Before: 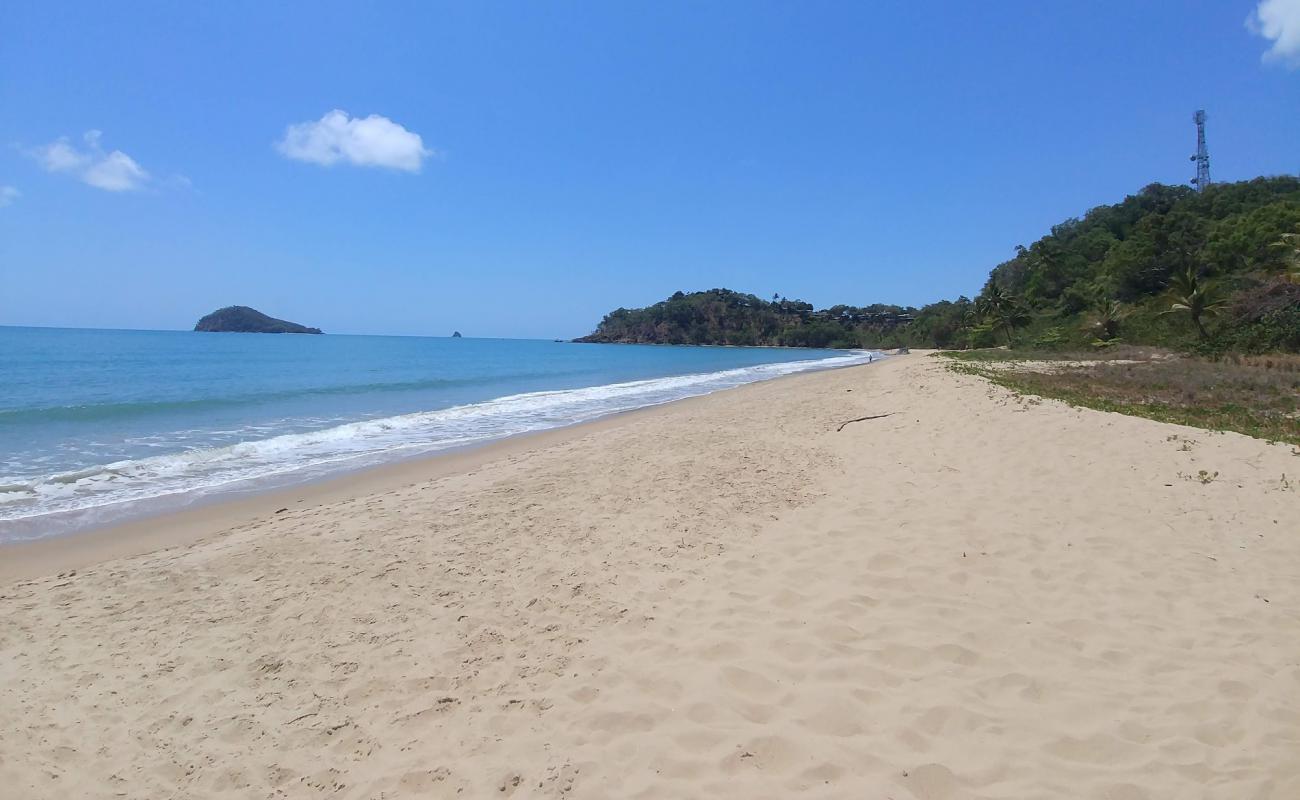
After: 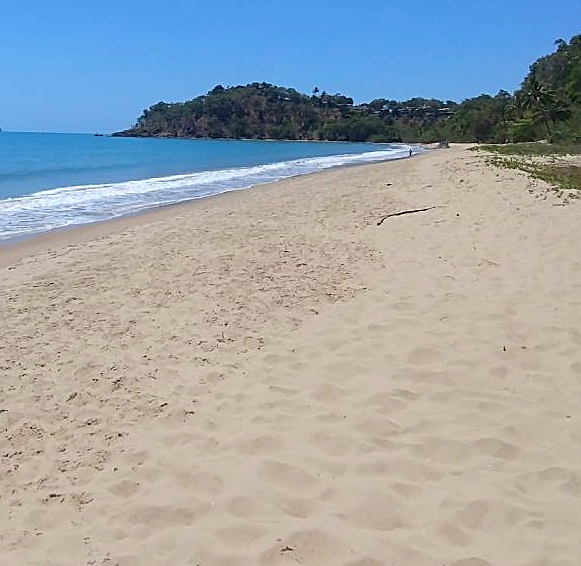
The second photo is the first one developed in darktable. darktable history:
haze removal: compatibility mode true, adaptive false
sharpen: on, module defaults
crop: left 35.429%, top 25.851%, right 19.805%, bottom 3.398%
